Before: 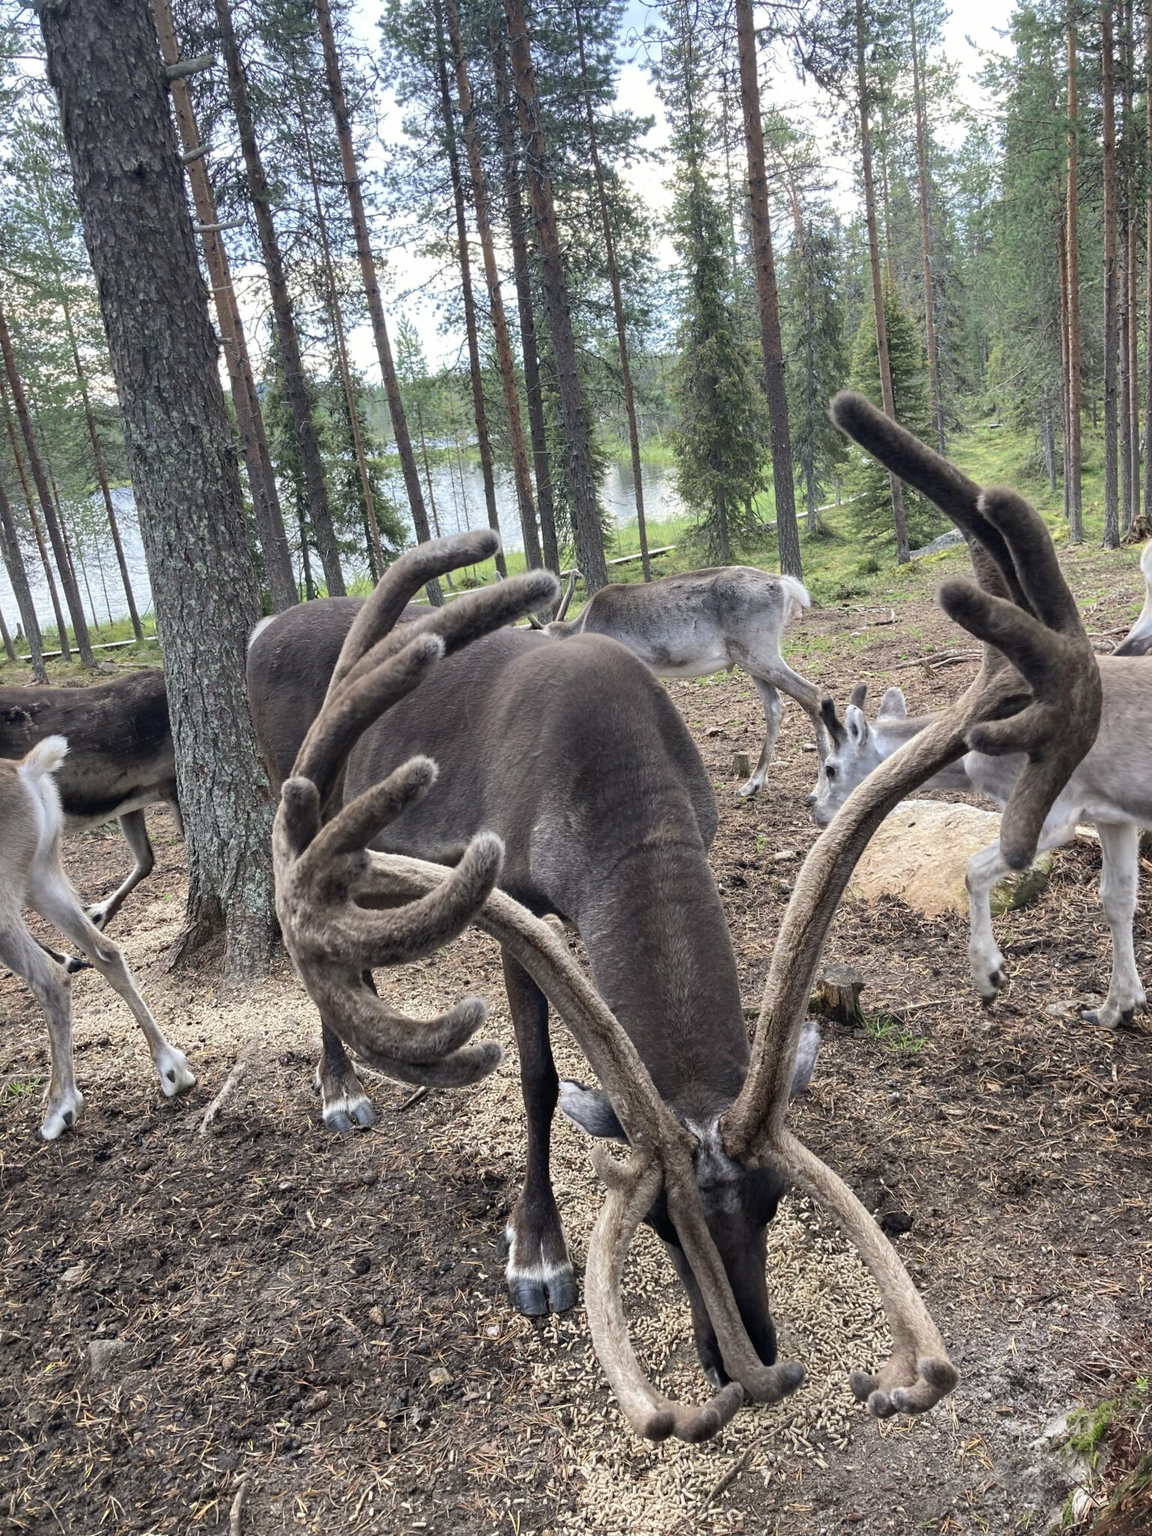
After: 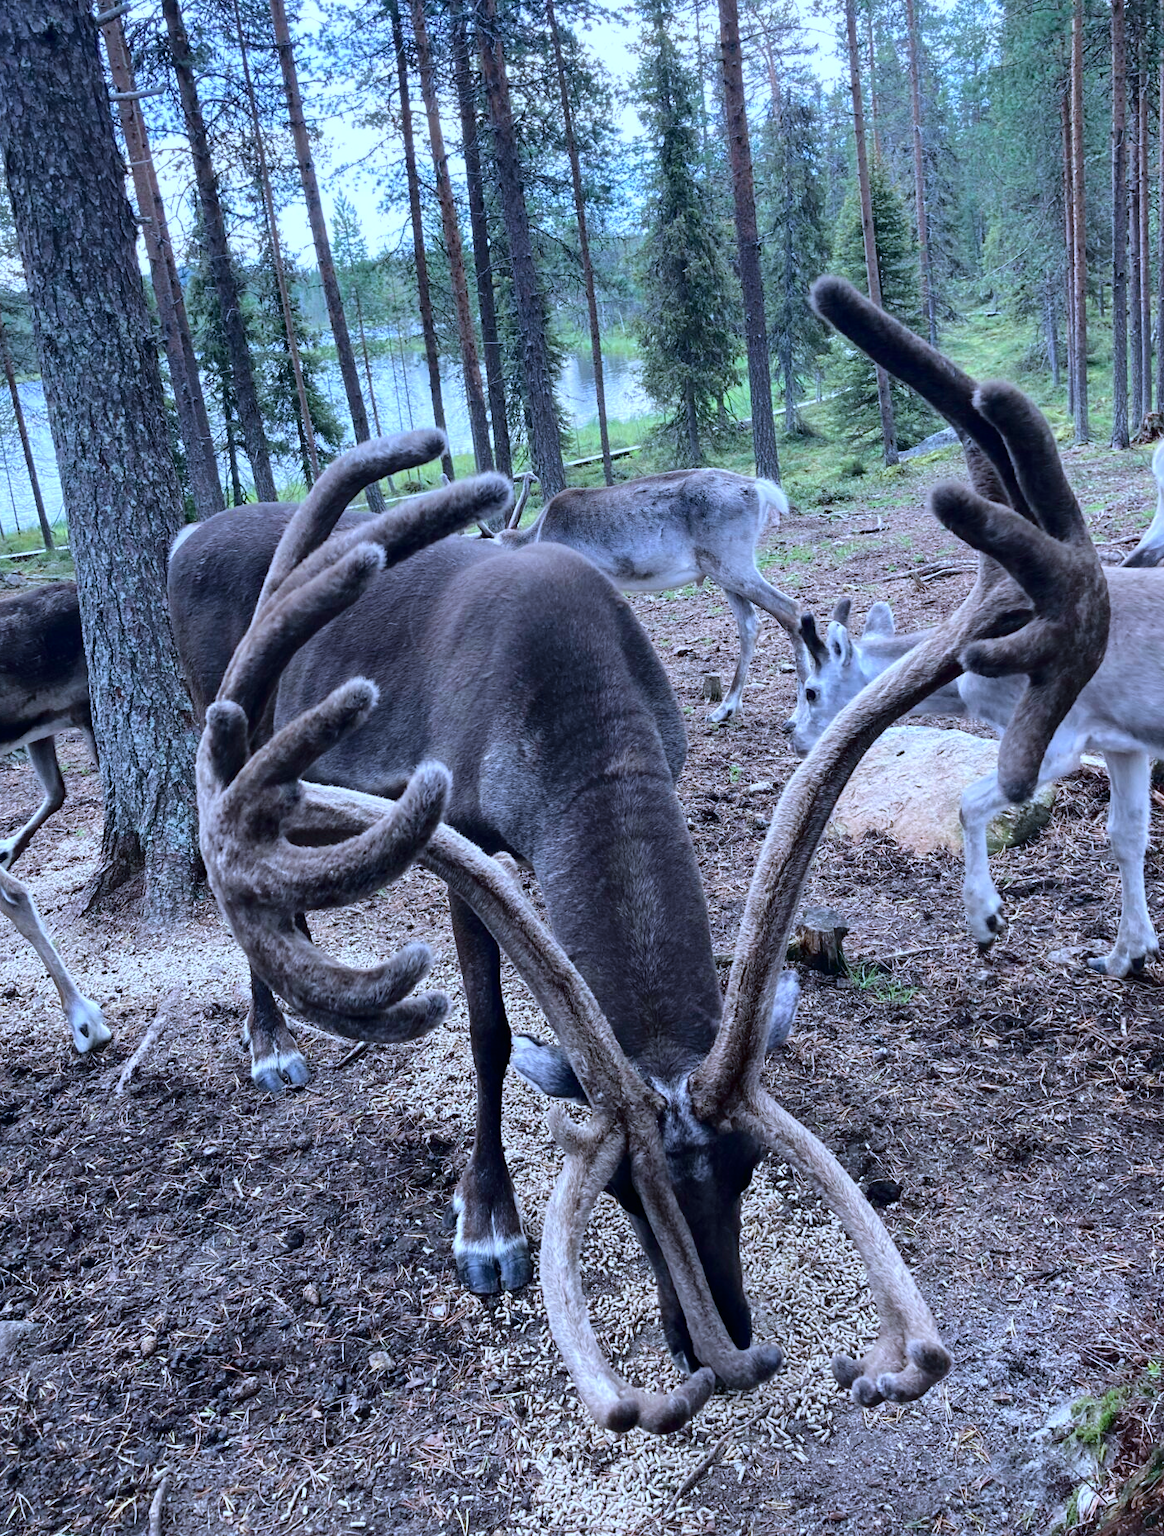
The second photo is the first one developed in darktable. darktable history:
fill light: exposure -2 EV, width 8.6
crop and rotate: left 8.262%, top 9.226%
color calibration: illuminant as shot in camera, adaptation linear Bradford (ICC v4), x 0.406, y 0.405, temperature 3570.35 K, saturation algorithm version 1 (2020)
